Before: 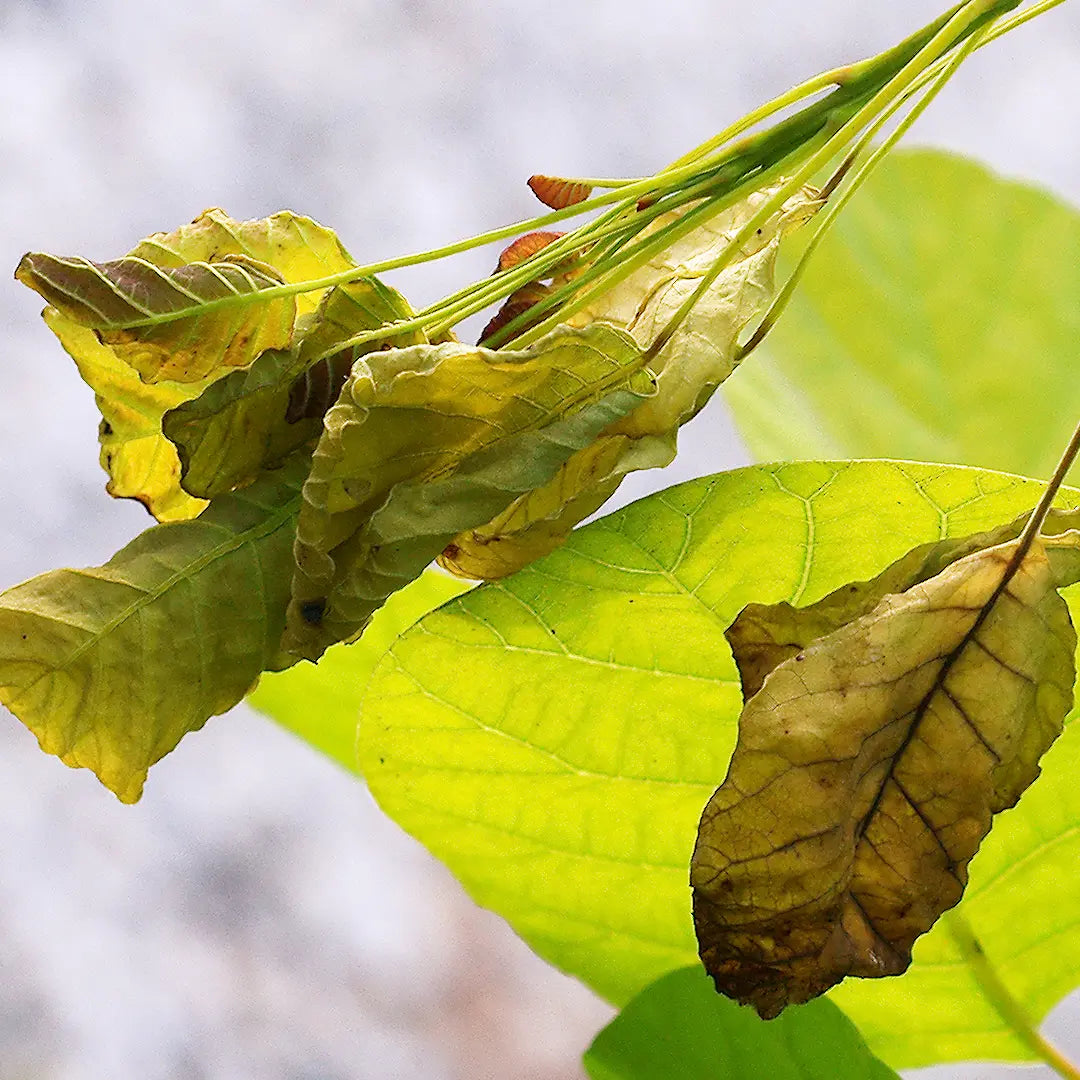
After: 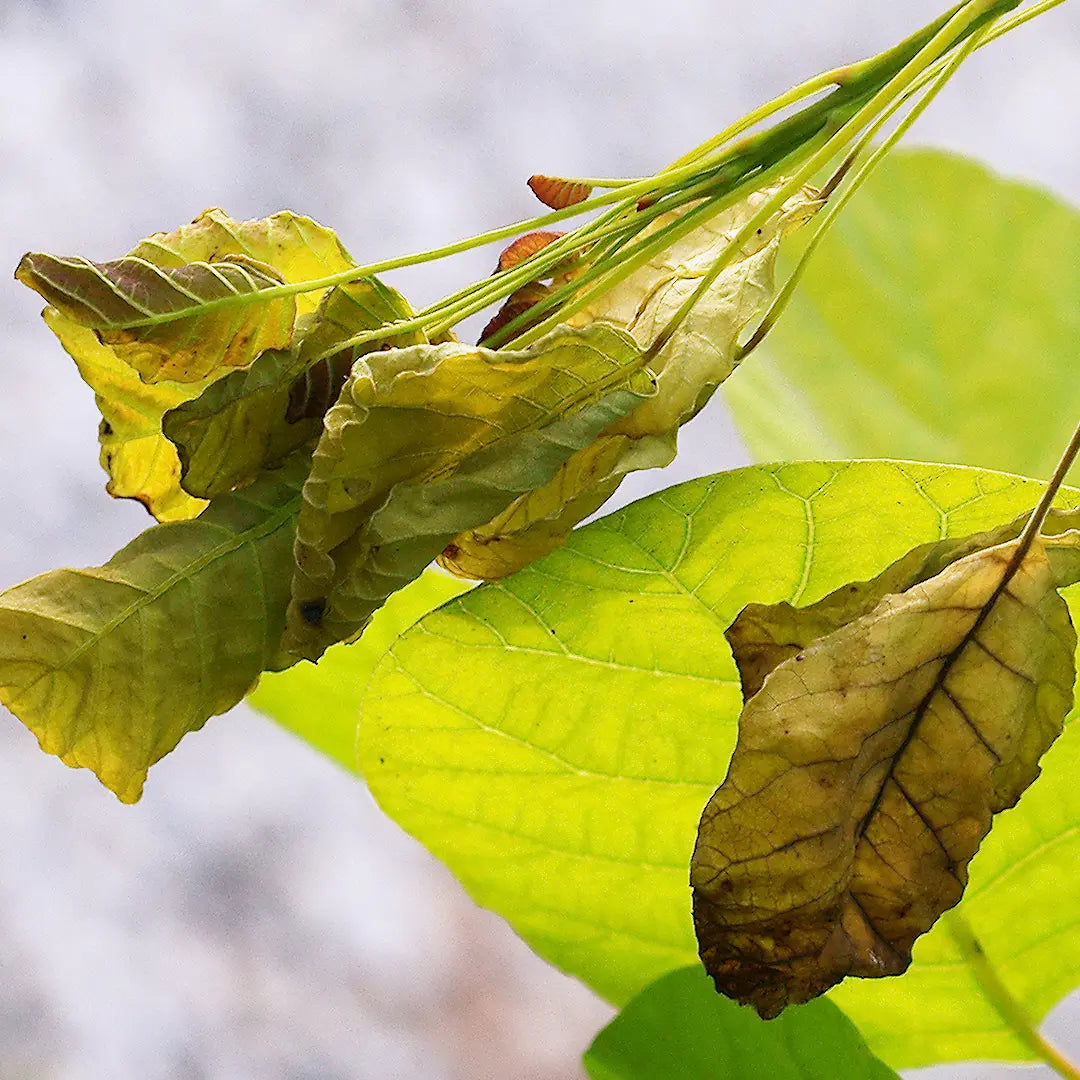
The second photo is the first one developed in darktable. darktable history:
exposure: exposure -0.049 EV, compensate highlight preservation false
